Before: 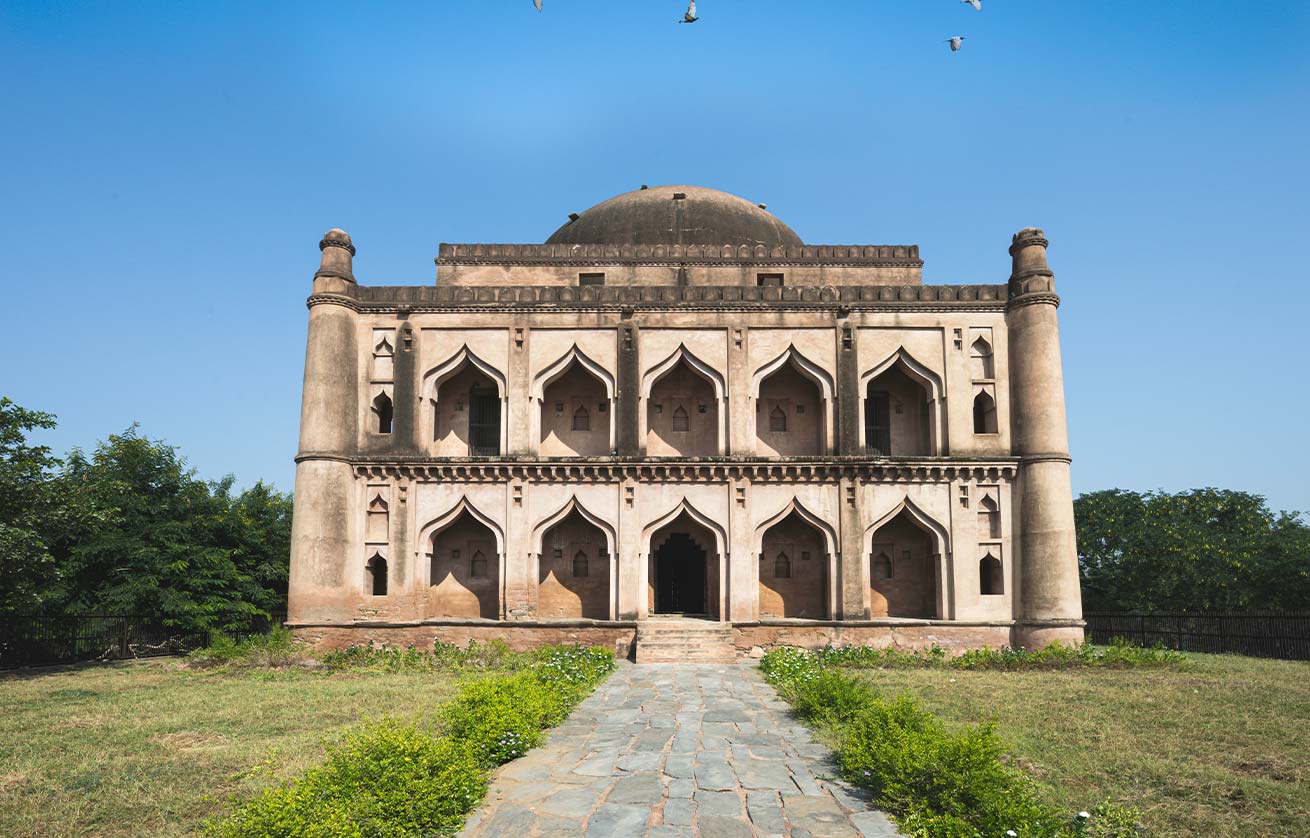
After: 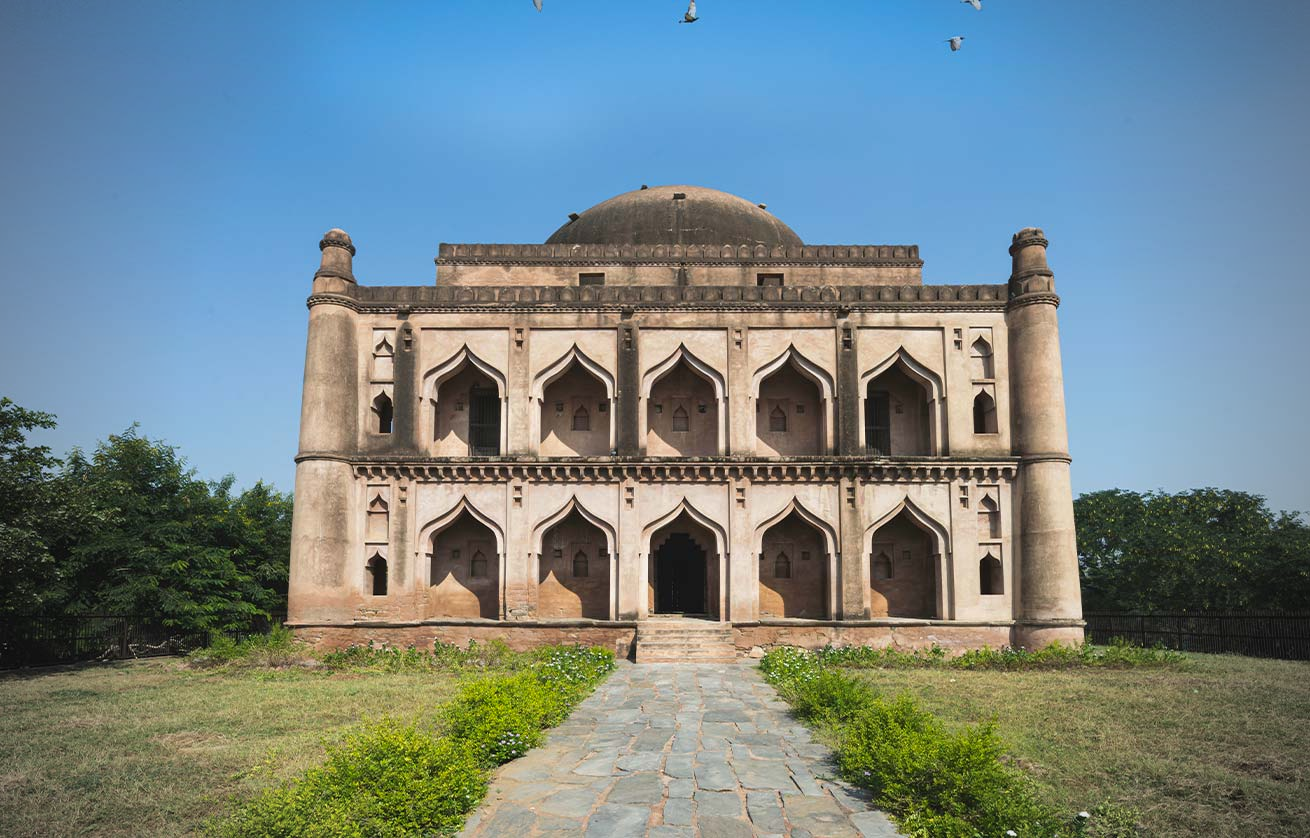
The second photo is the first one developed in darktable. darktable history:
shadows and highlights: shadows -20, white point adjustment -2, highlights -35
exposure: compensate highlight preservation false
vignetting: fall-off start 71.74%
